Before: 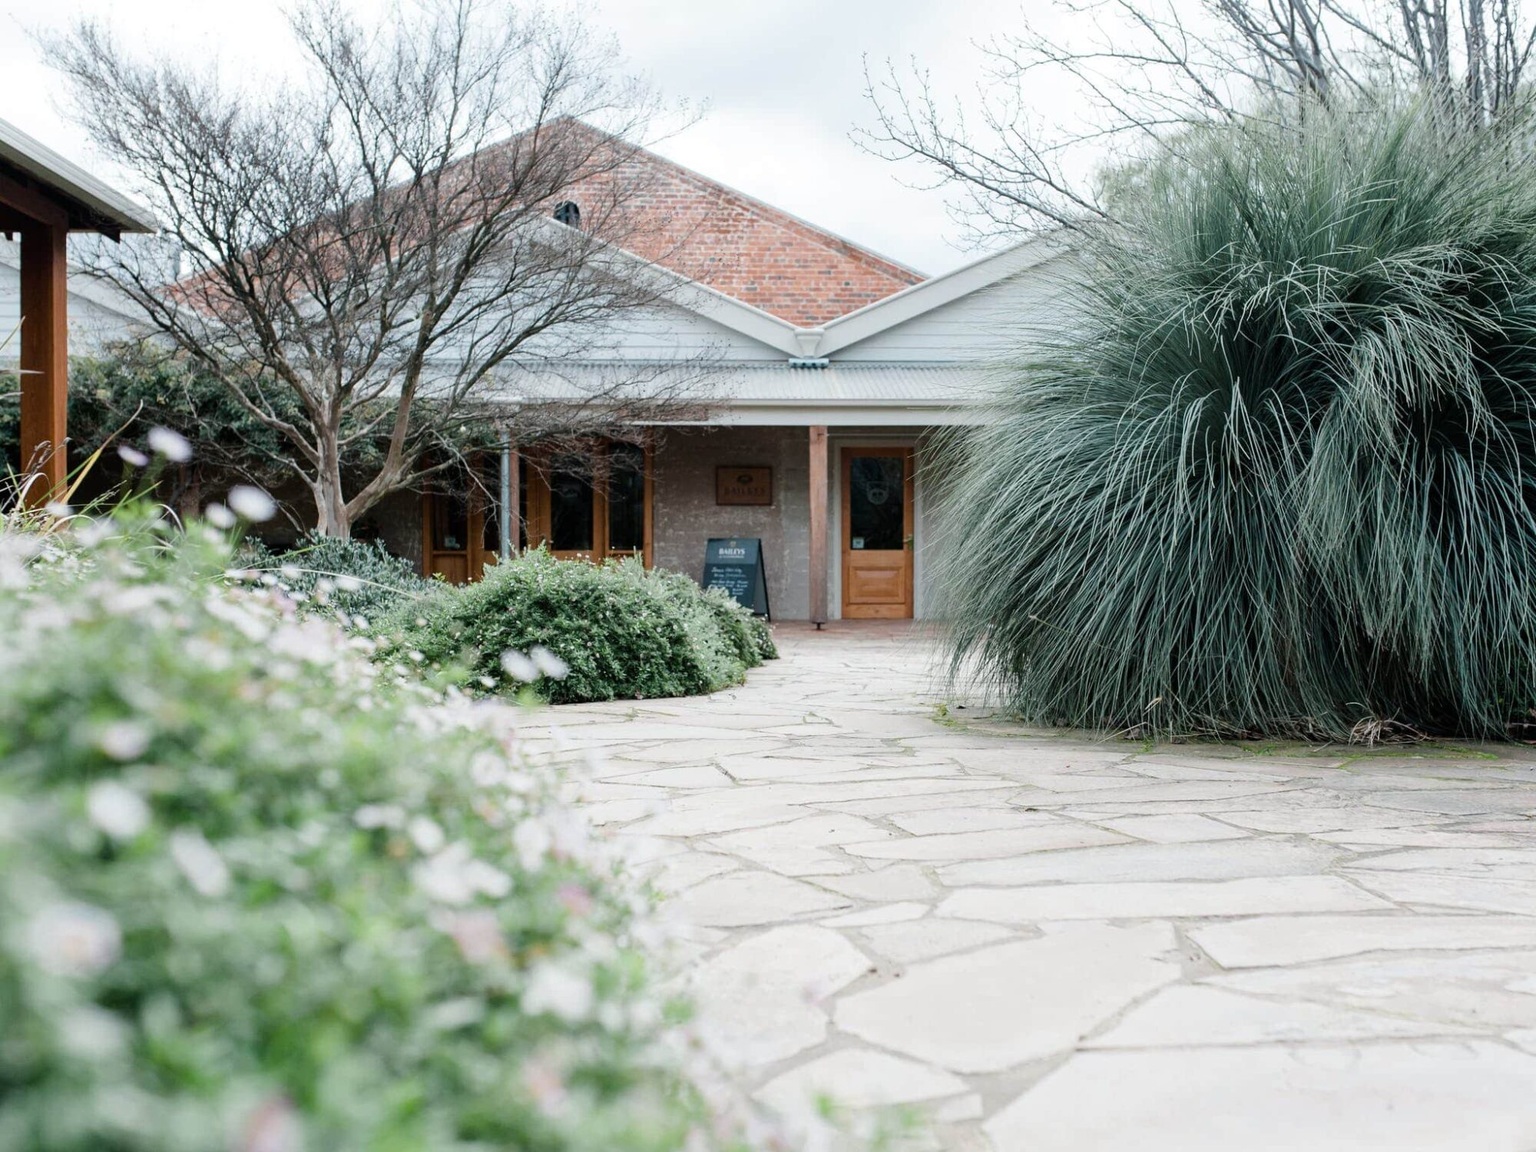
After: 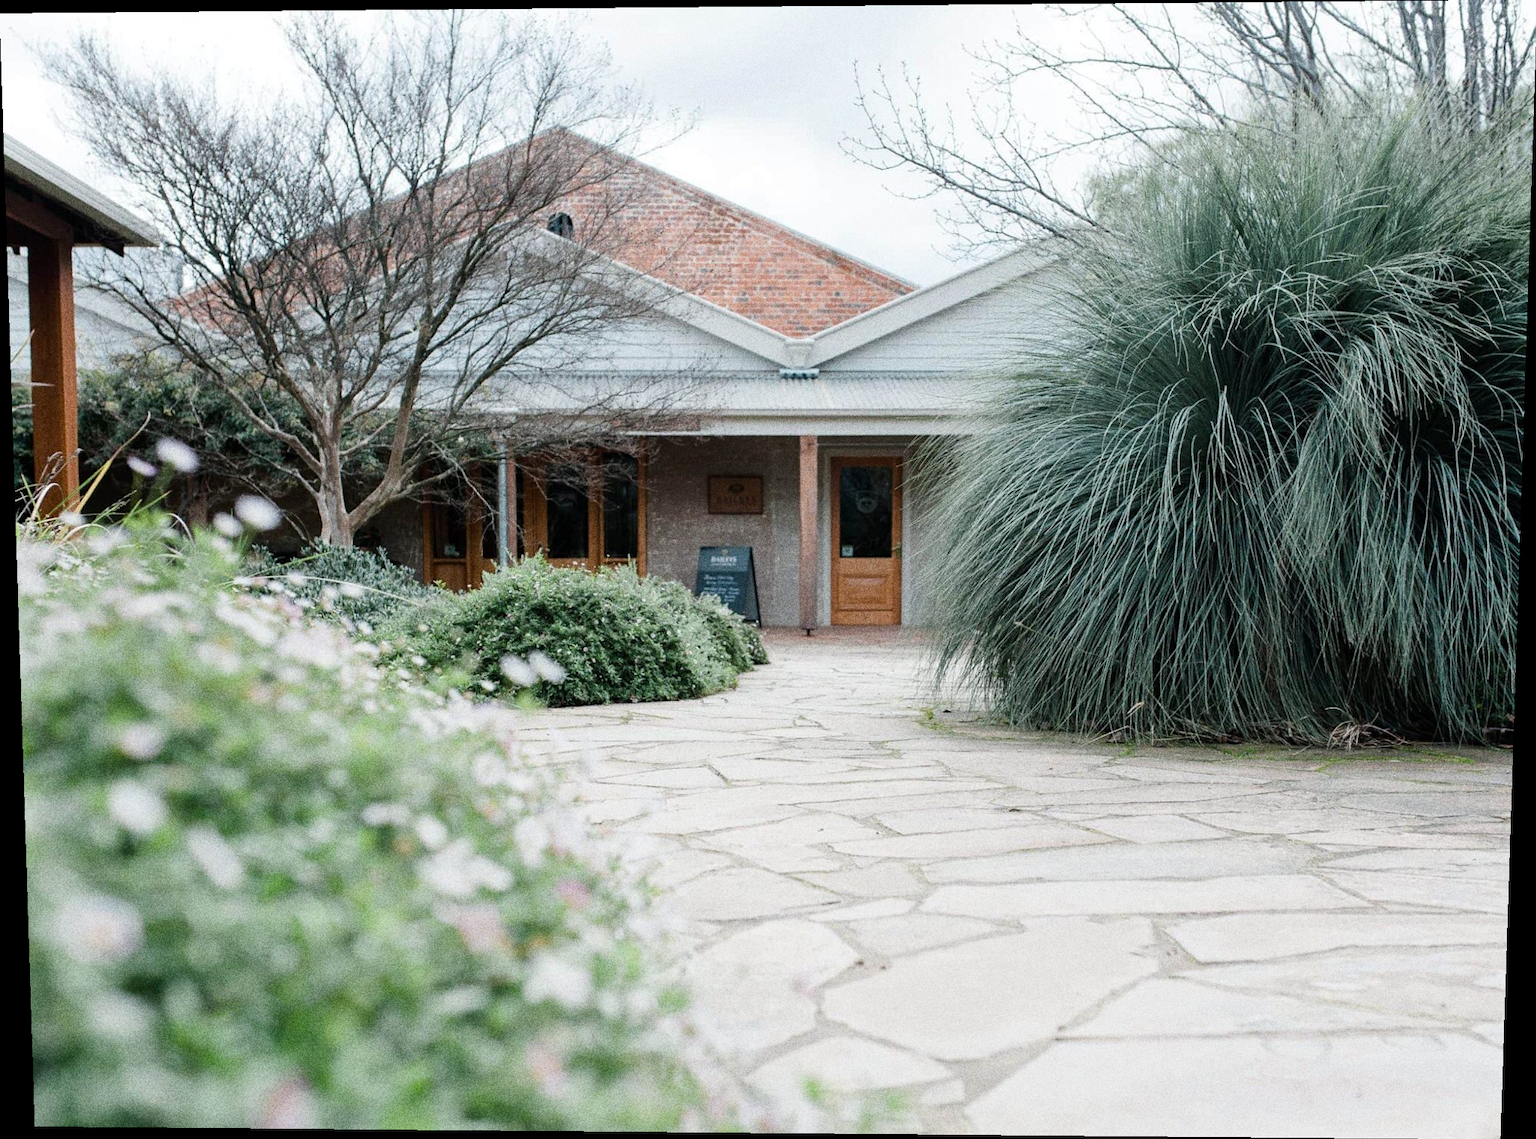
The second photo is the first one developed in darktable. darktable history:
color correction: saturation 0.99
grain: strength 49.07%
rotate and perspective: lens shift (vertical) 0.048, lens shift (horizontal) -0.024, automatic cropping off
